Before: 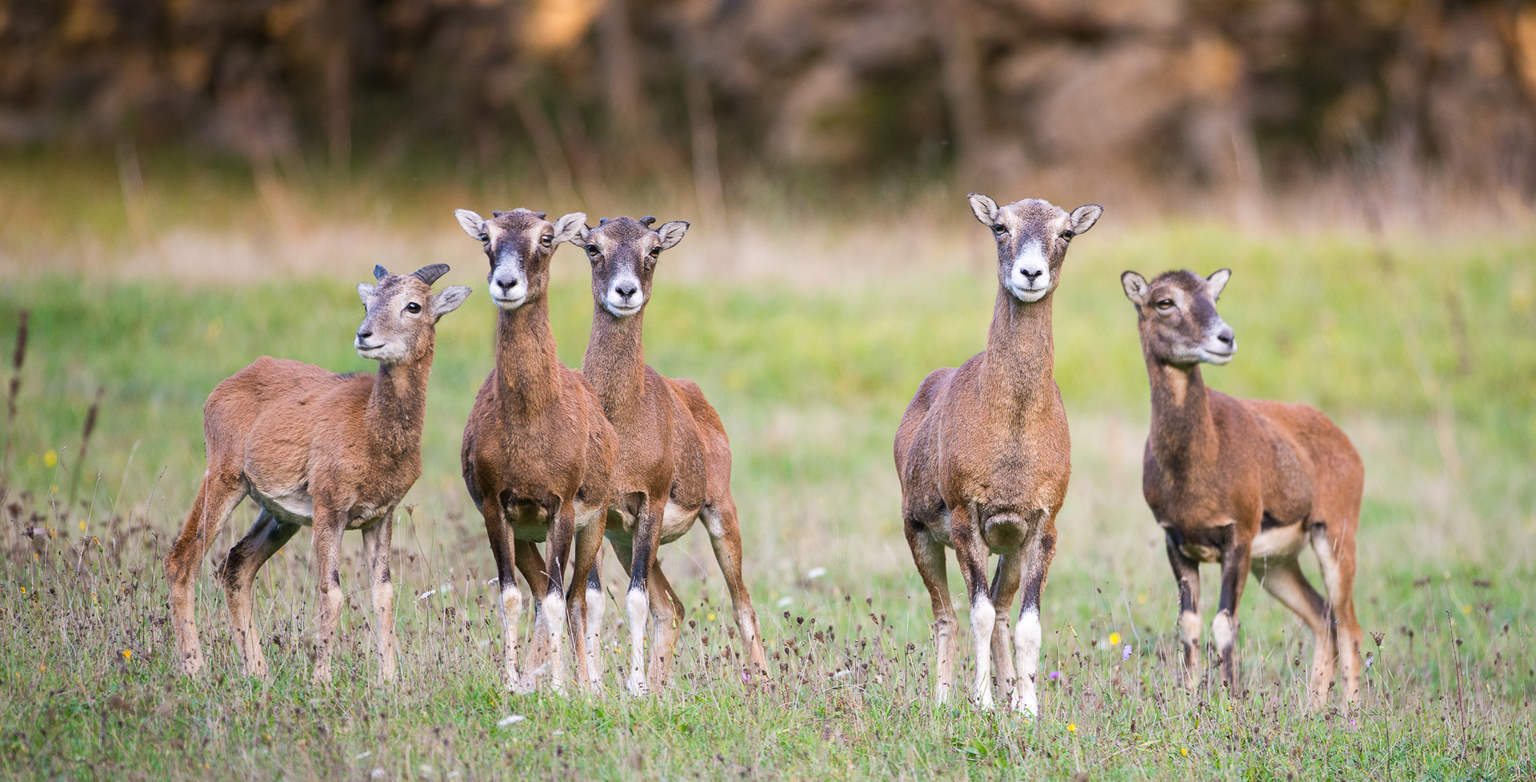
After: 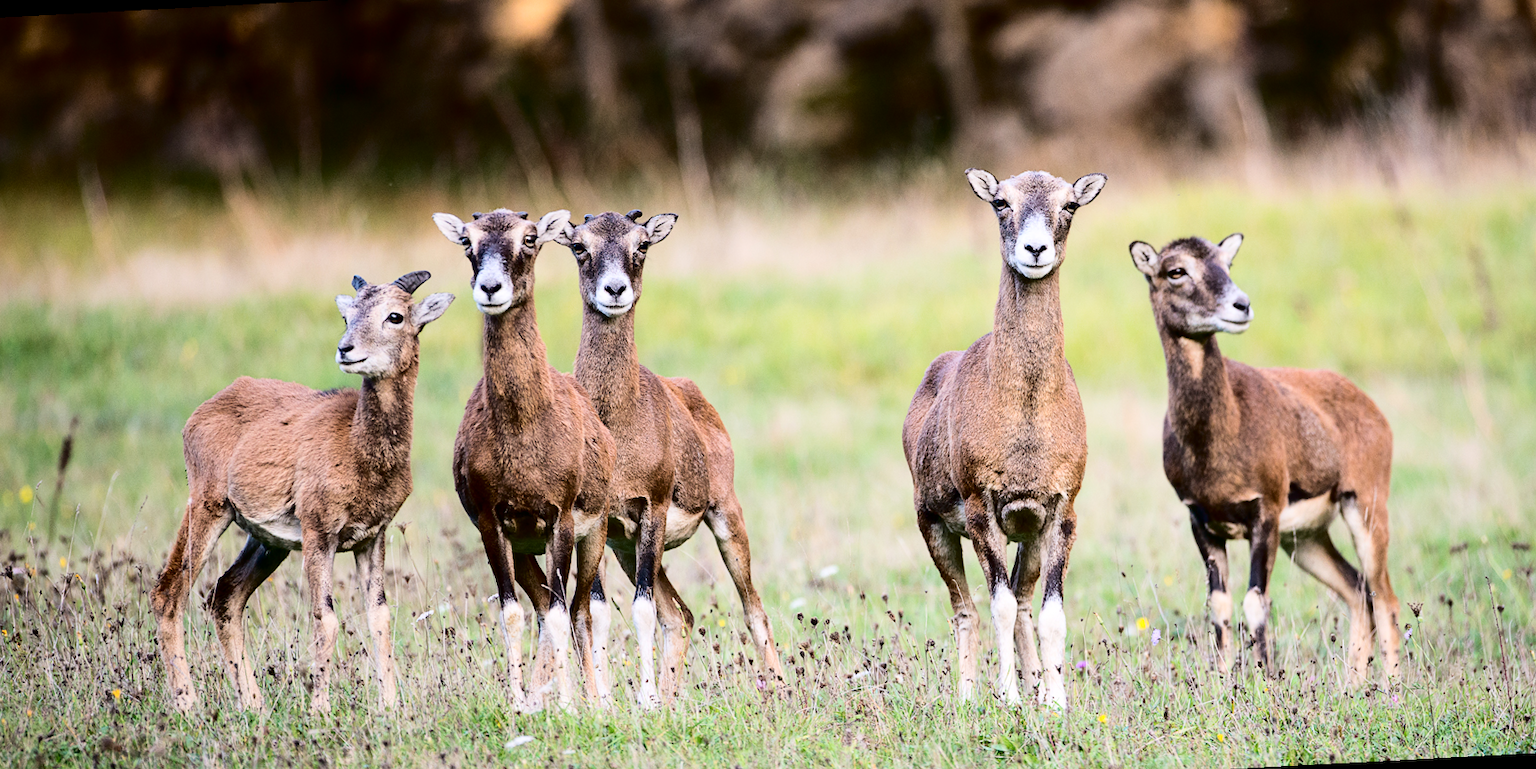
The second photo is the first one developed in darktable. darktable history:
contrast brightness saturation: contrast 0.28
fill light: exposure -2 EV, width 8.6
rotate and perspective: rotation -3°, crop left 0.031, crop right 0.968, crop top 0.07, crop bottom 0.93
